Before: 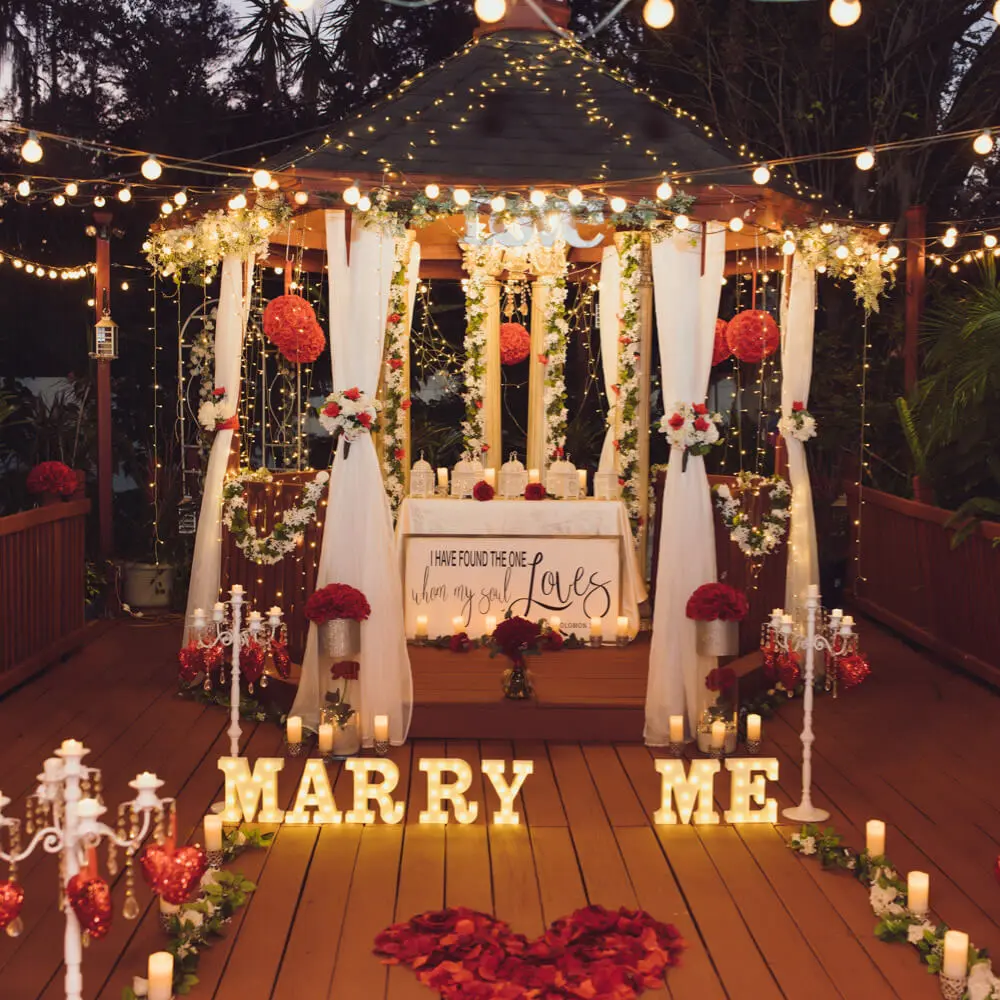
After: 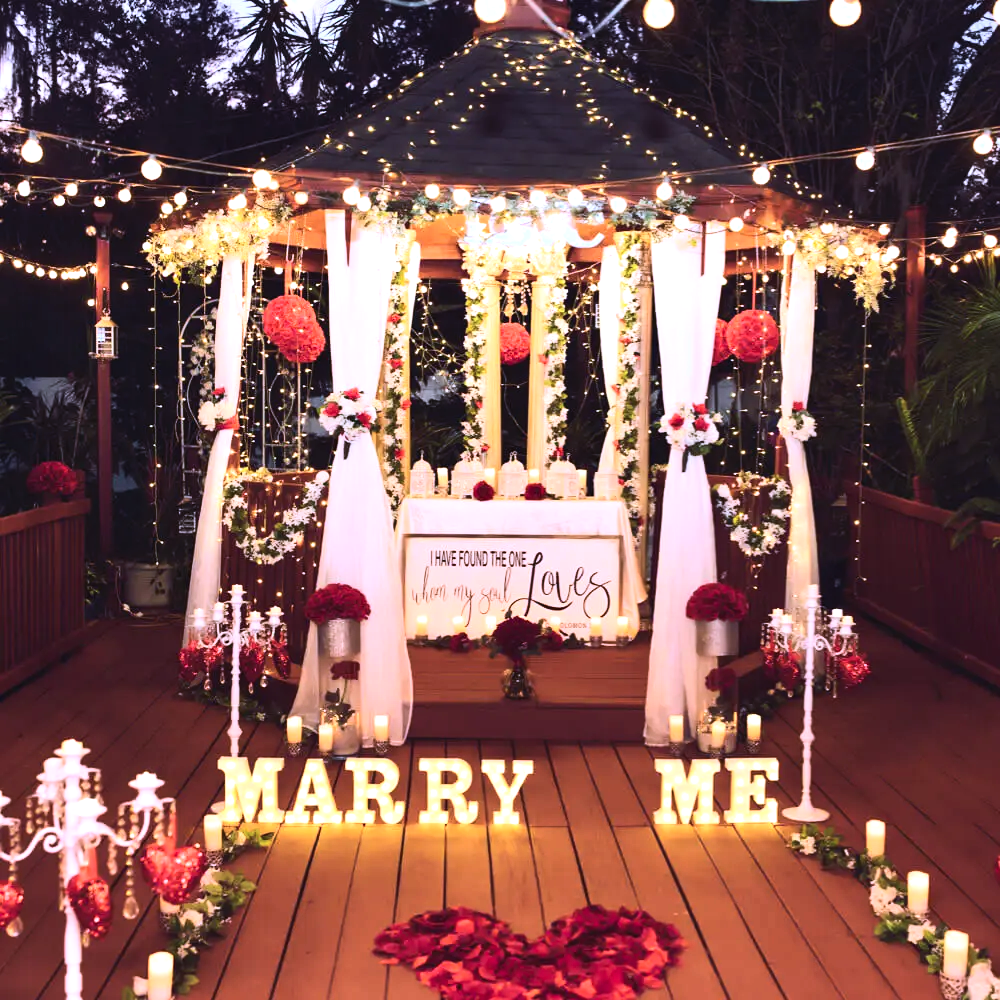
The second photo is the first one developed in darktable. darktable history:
shadows and highlights: shadows 12, white point adjustment 1.2, soften with gaussian
color calibration: illuminant as shot in camera, x 0.379, y 0.396, temperature 4138.76 K
contrast brightness saturation: contrast 0.2, brightness 0.16, saturation 0.22
tone equalizer: -8 EV -0.75 EV, -7 EV -0.7 EV, -6 EV -0.6 EV, -5 EV -0.4 EV, -3 EV 0.4 EV, -2 EV 0.6 EV, -1 EV 0.7 EV, +0 EV 0.75 EV, edges refinement/feathering 500, mask exposure compensation -1.57 EV, preserve details no
